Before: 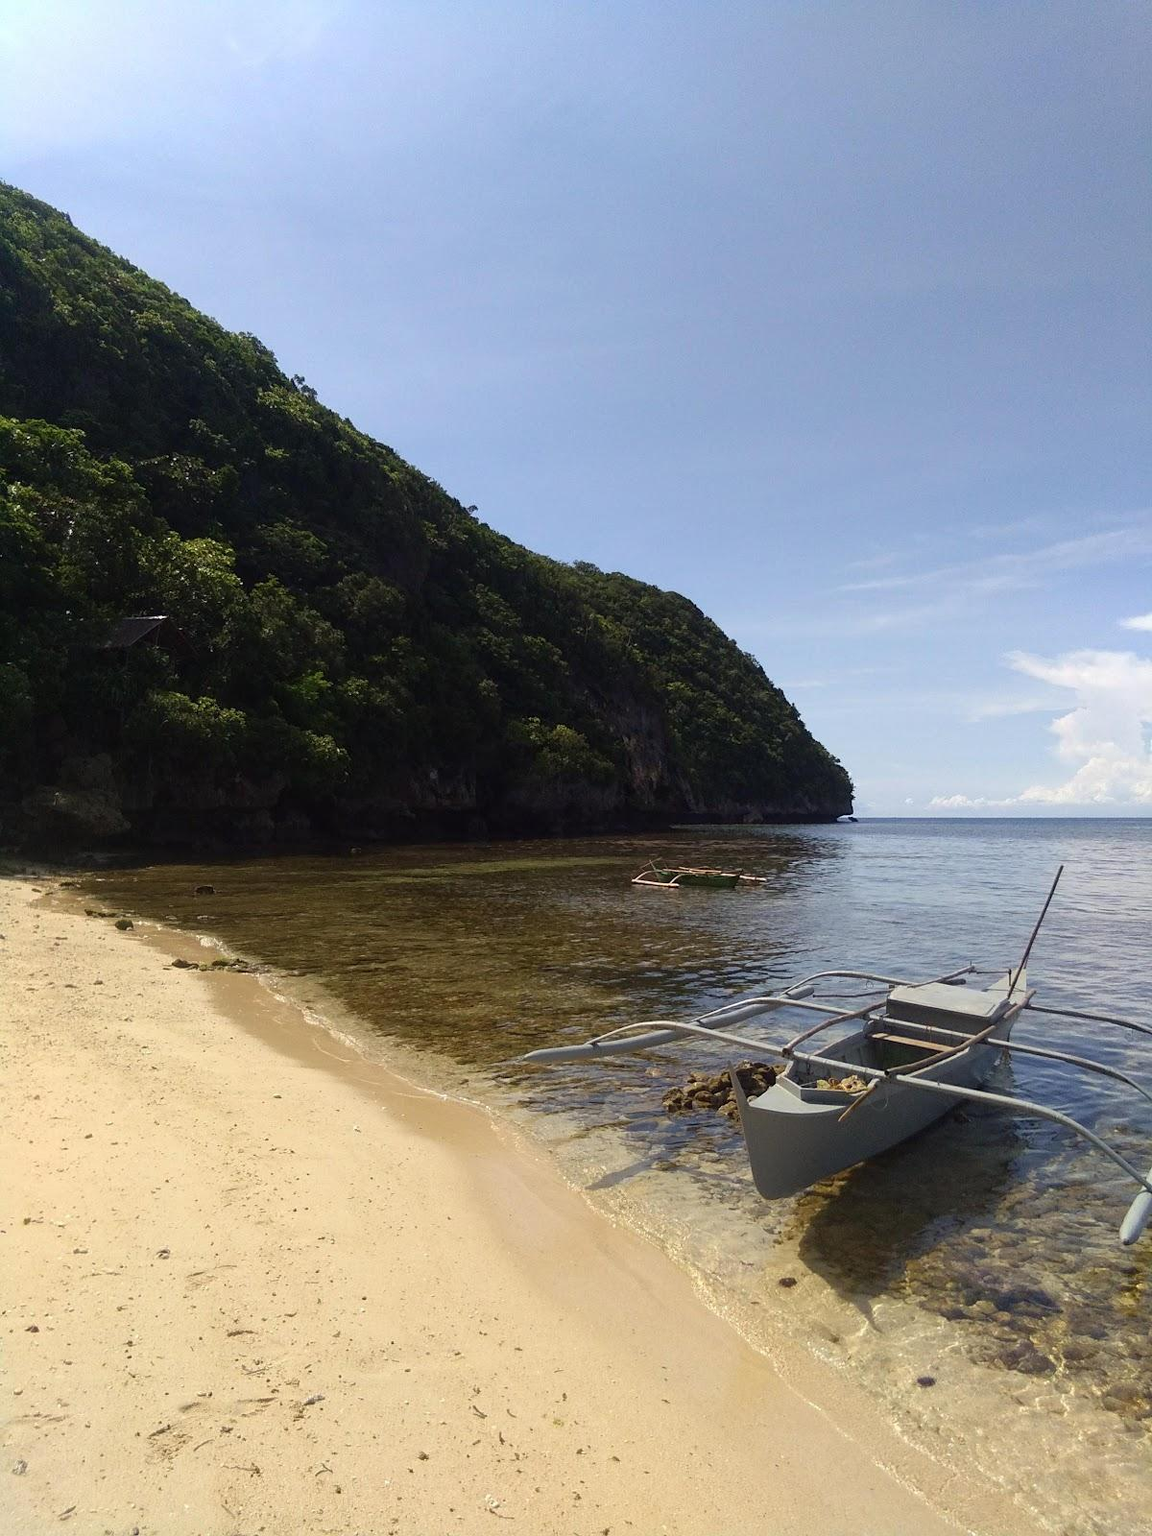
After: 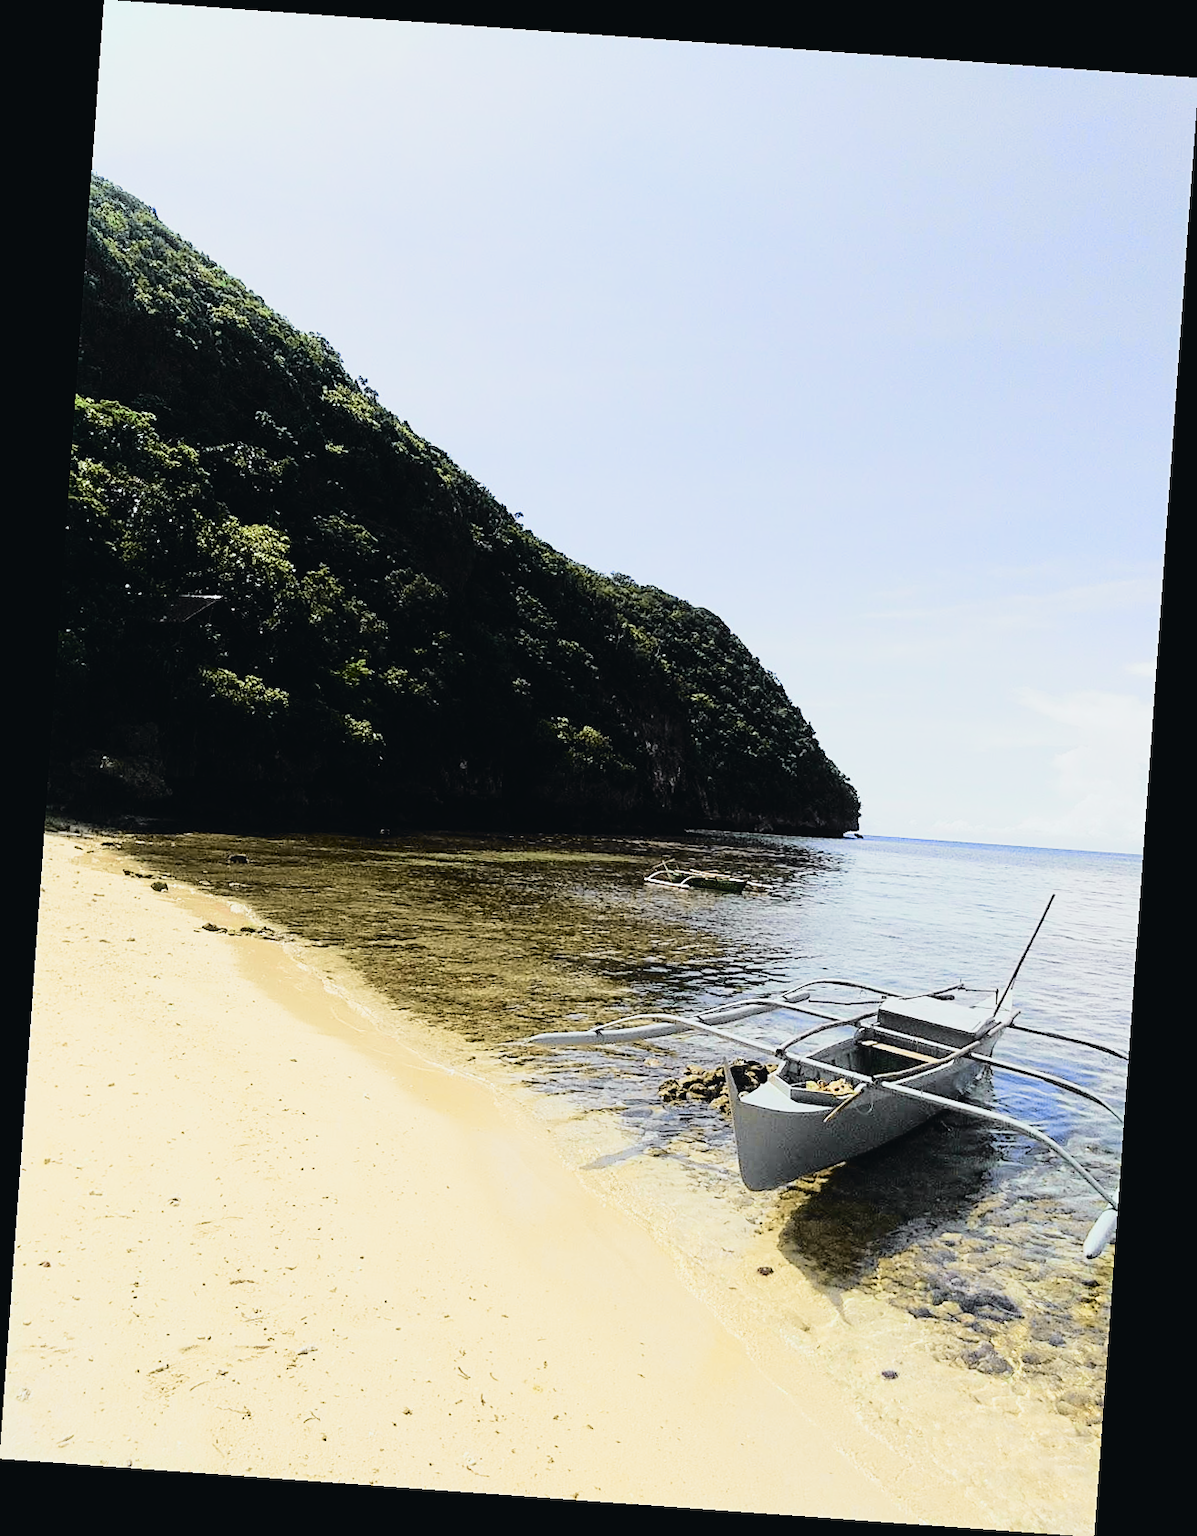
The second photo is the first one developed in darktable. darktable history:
white balance: red 0.967, blue 1.049
rotate and perspective: rotation 4.1°, automatic cropping off
filmic rgb: black relative exposure -5 EV, hardness 2.88, contrast 1.3, highlights saturation mix -30%
tone curve: curves: ch0 [(0, 0.026) (0.104, 0.1) (0.233, 0.262) (0.398, 0.507) (0.498, 0.621) (0.65, 0.757) (0.835, 0.883) (1, 0.961)]; ch1 [(0, 0) (0.346, 0.307) (0.408, 0.369) (0.453, 0.457) (0.482, 0.476) (0.502, 0.498) (0.521, 0.507) (0.553, 0.554) (0.638, 0.646) (0.693, 0.727) (1, 1)]; ch2 [(0, 0) (0.366, 0.337) (0.434, 0.46) (0.485, 0.494) (0.5, 0.494) (0.511, 0.508) (0.537, 0.55) (0.579, 0.599) (0.663, 0.67) (1, 1)], color space Lab, independent channels, preserve colors none
tone equalizer: on, module defaults
exposure: black level correction 0, exposure 1 EV, compensate highlight preservation false
sharpen: on, module defaults
